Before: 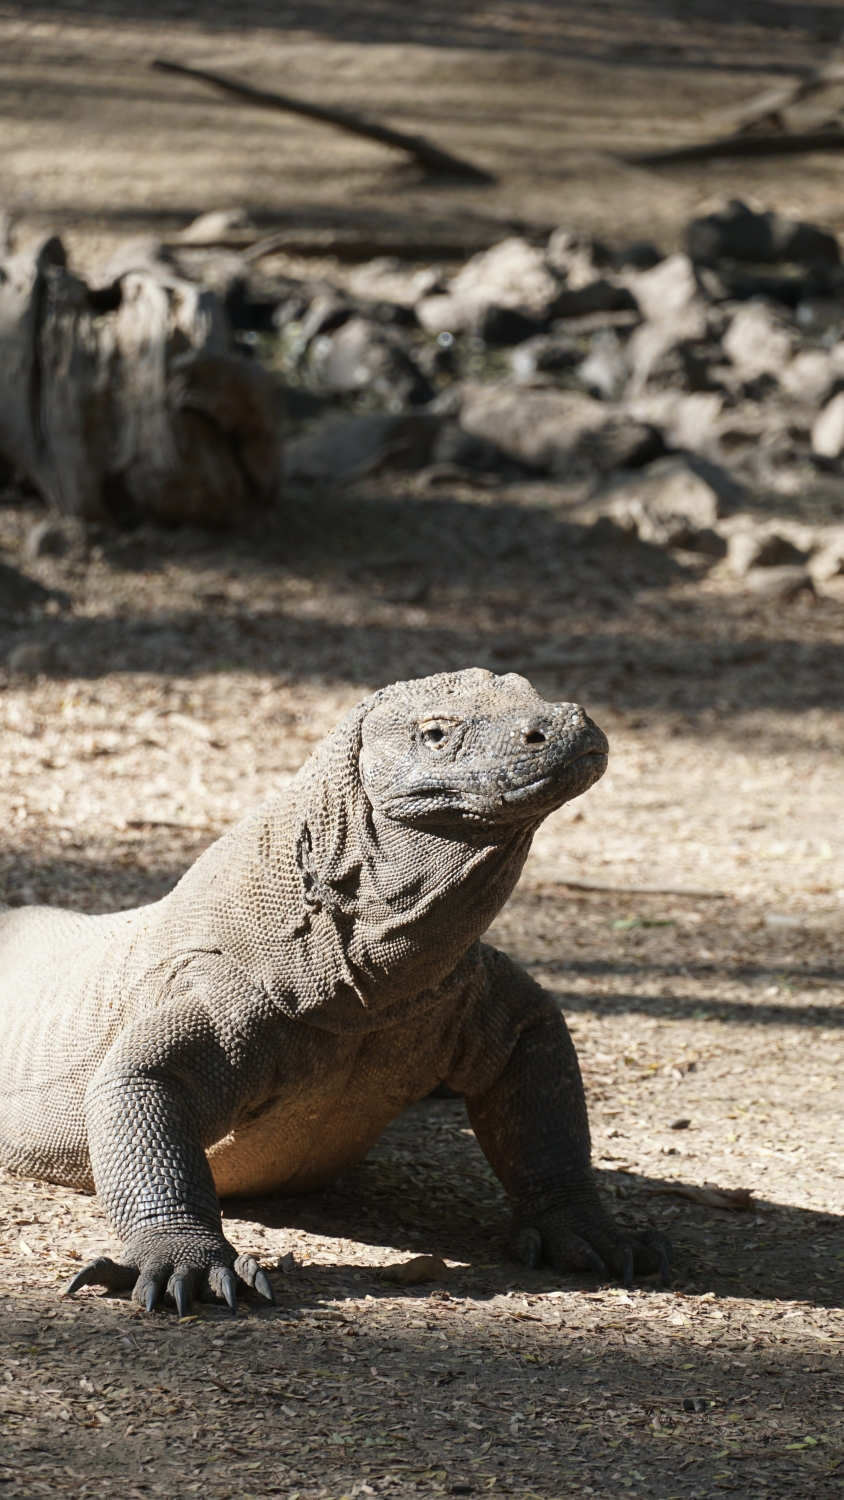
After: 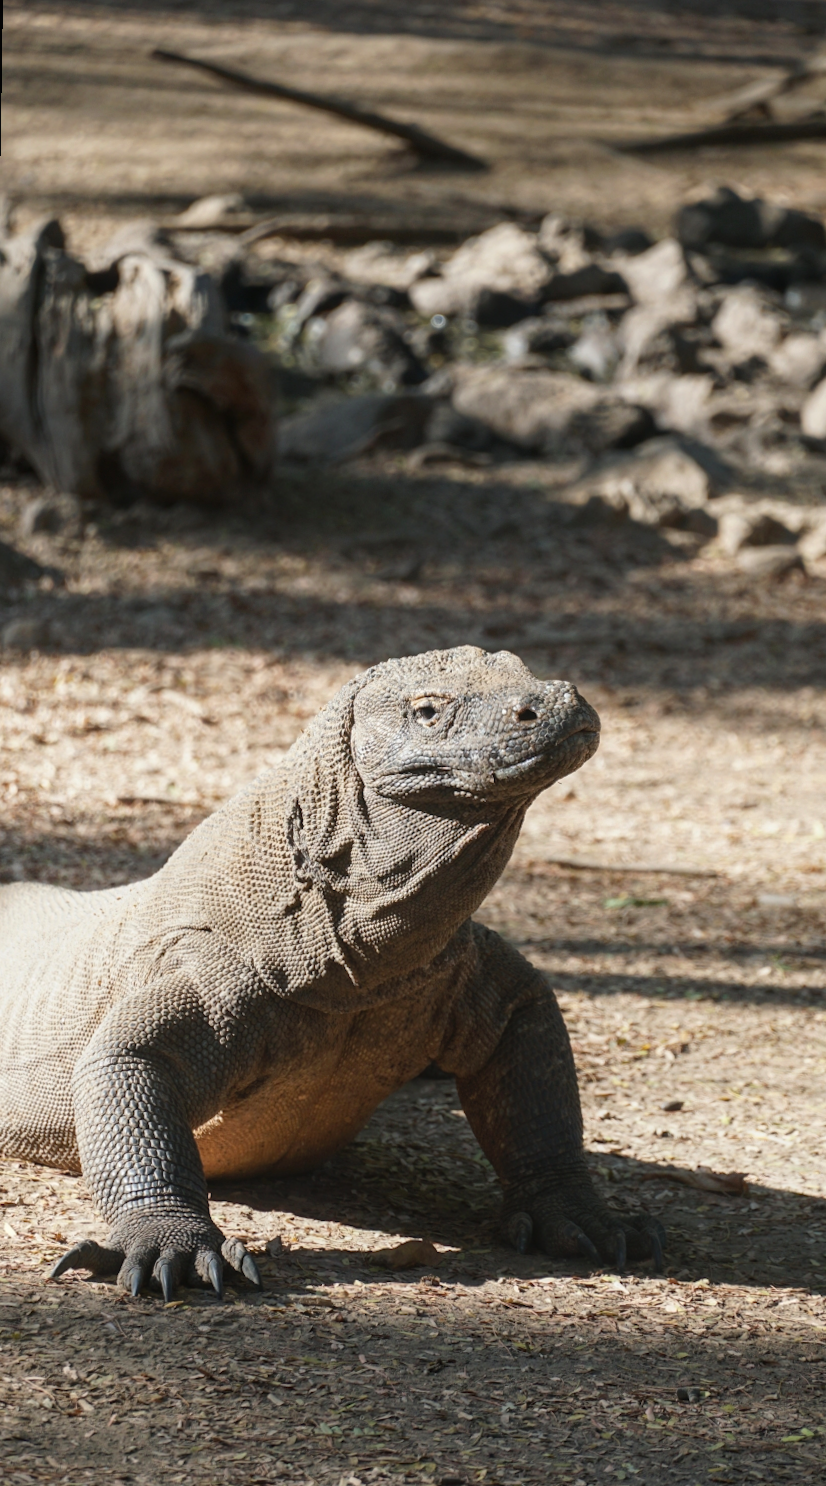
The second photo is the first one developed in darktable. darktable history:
rotate and perspective: rotation 0.226°, lens shift (vertical) -0.042, crop left 0.023, crop right 0.982, crop top 0.006, crop bottom 0.994
local contrast: detail 110%
